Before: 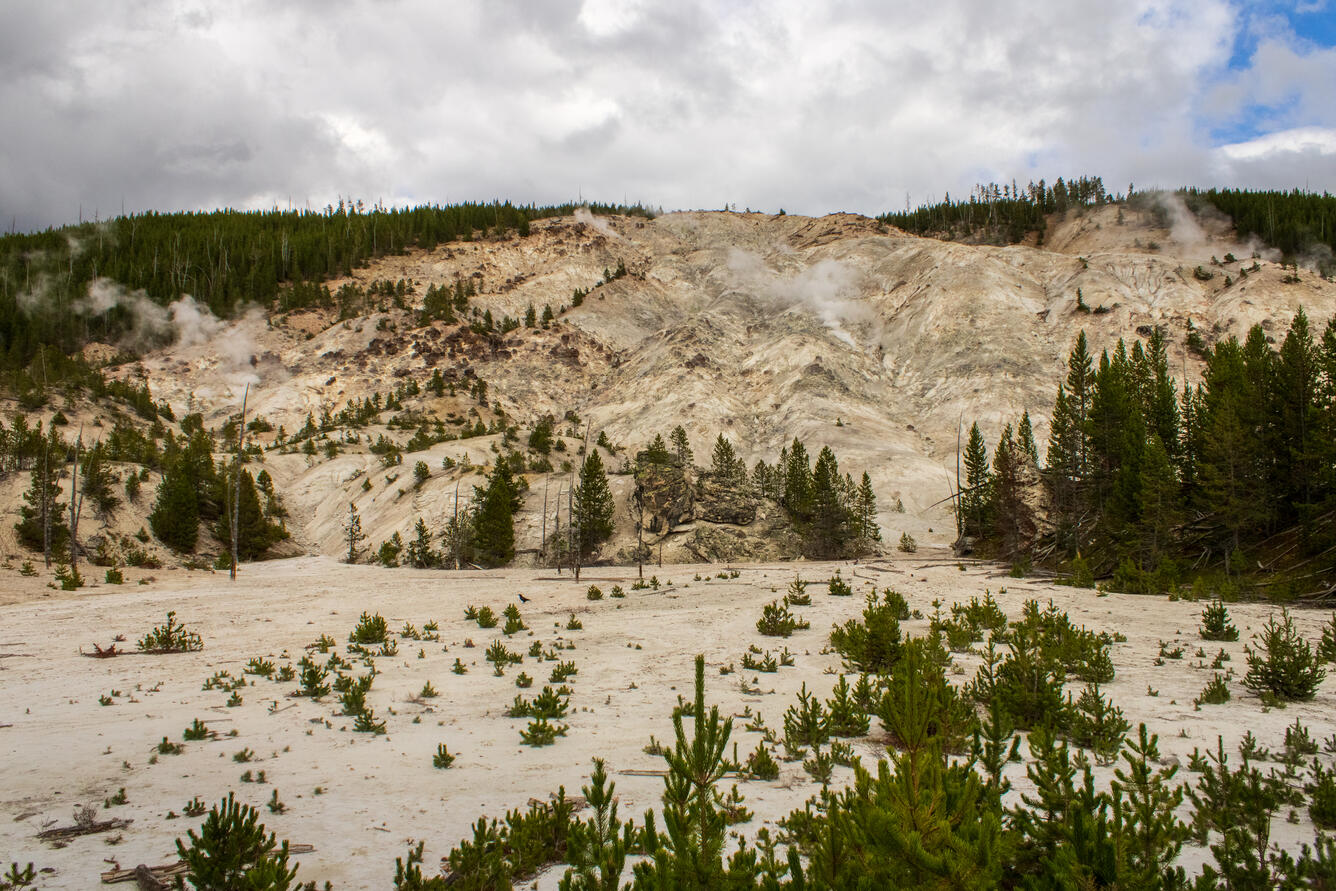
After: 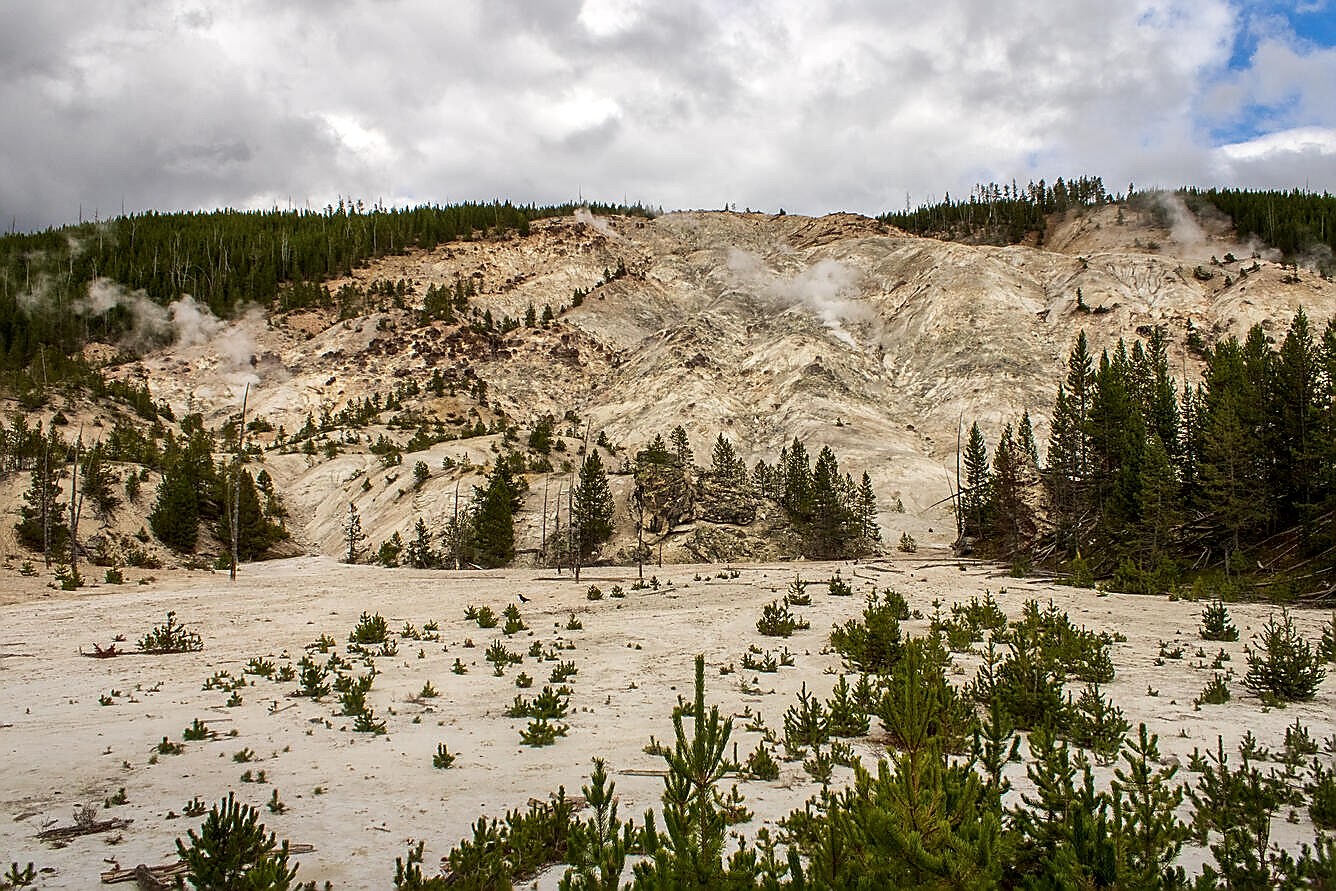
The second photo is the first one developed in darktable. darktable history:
local contrast: mode bilateral grid, contrast 21, coarseness 49, detail 138%, midtone range 0.2
sharpen: radius 1.363, amount 1.256, threshold 0.65
tone equalizer: on, module defaults
